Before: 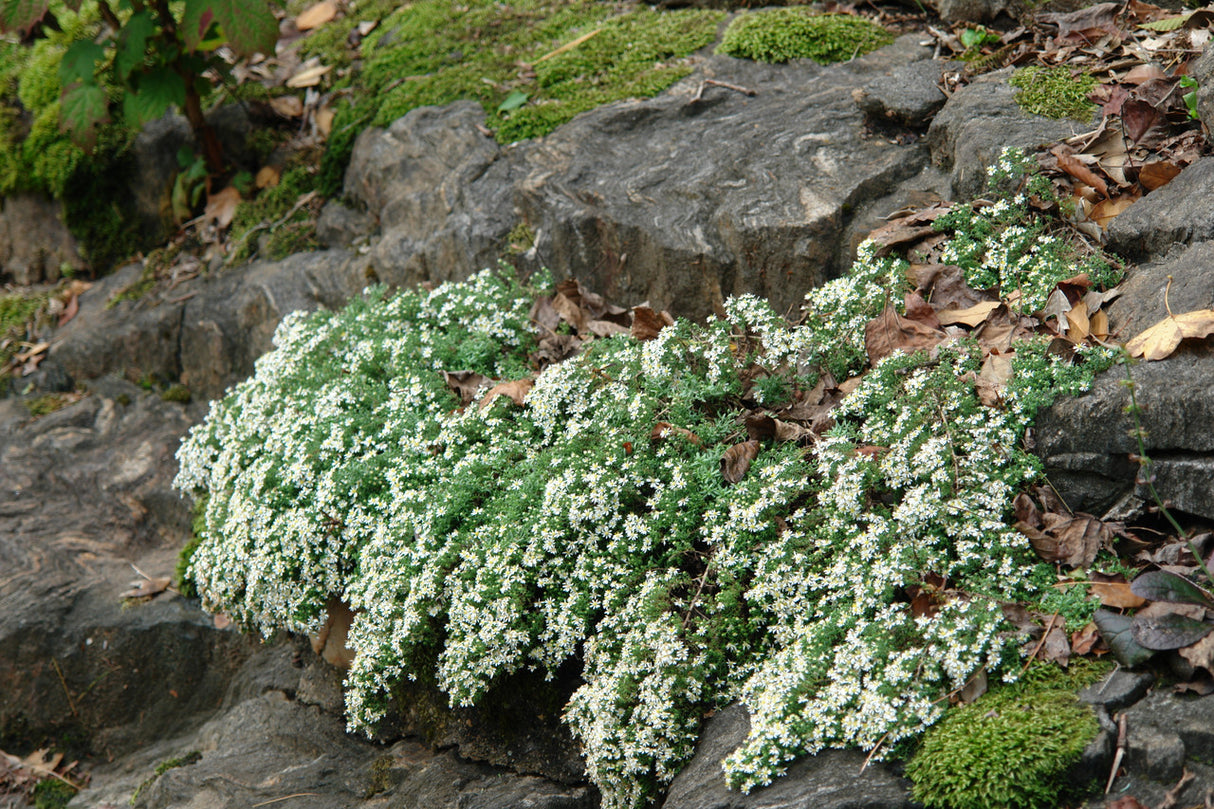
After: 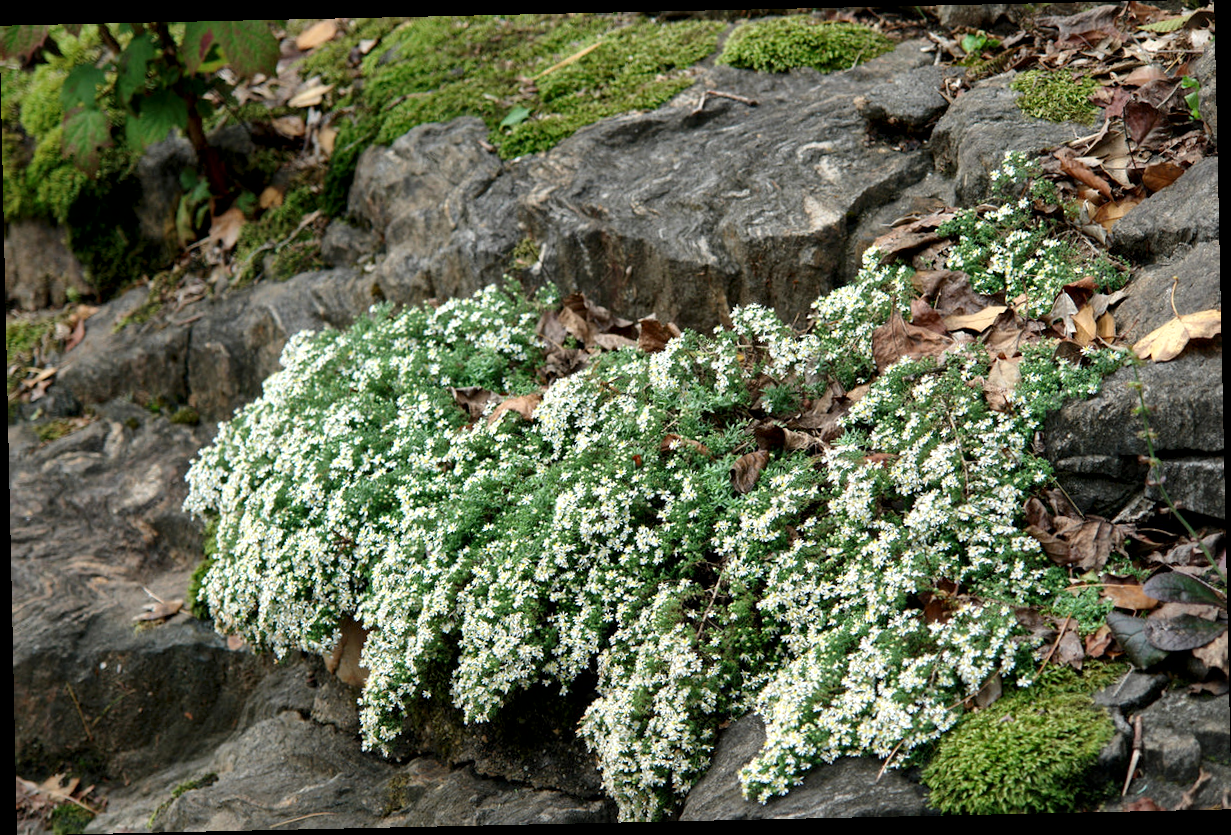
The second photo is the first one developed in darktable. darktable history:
rotate and perspective: rotation -1.24°, automatic cropping off
local contrast: mode bilateral grid, contrast 25, coarseness 60, detail 151%, midtone range 0.2
